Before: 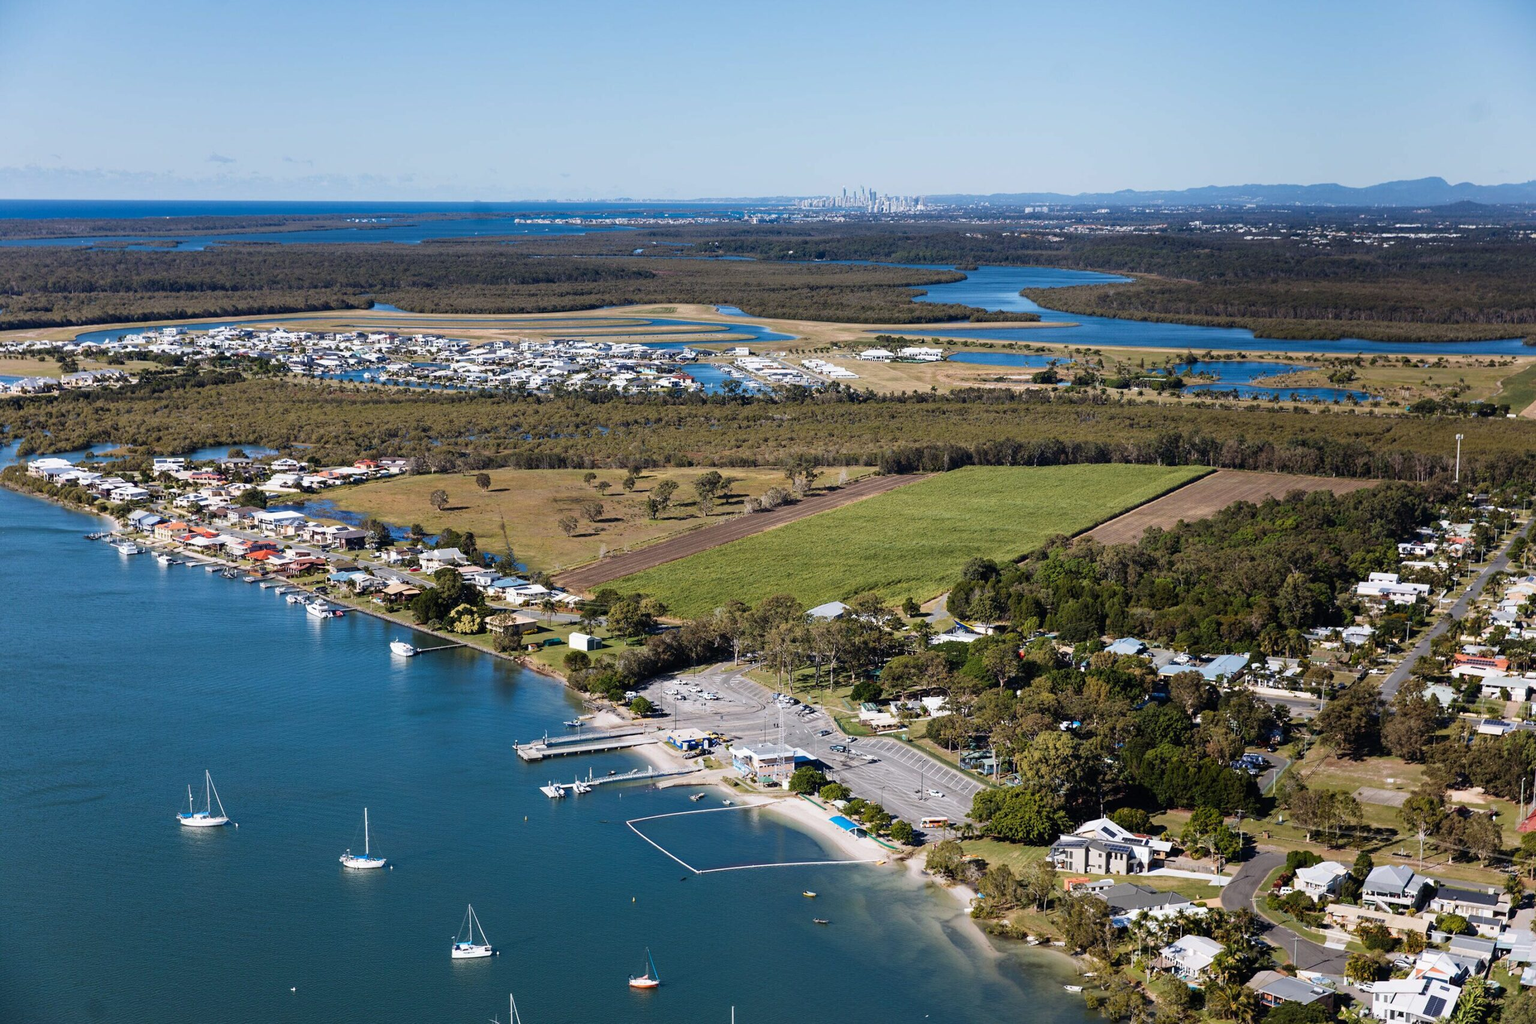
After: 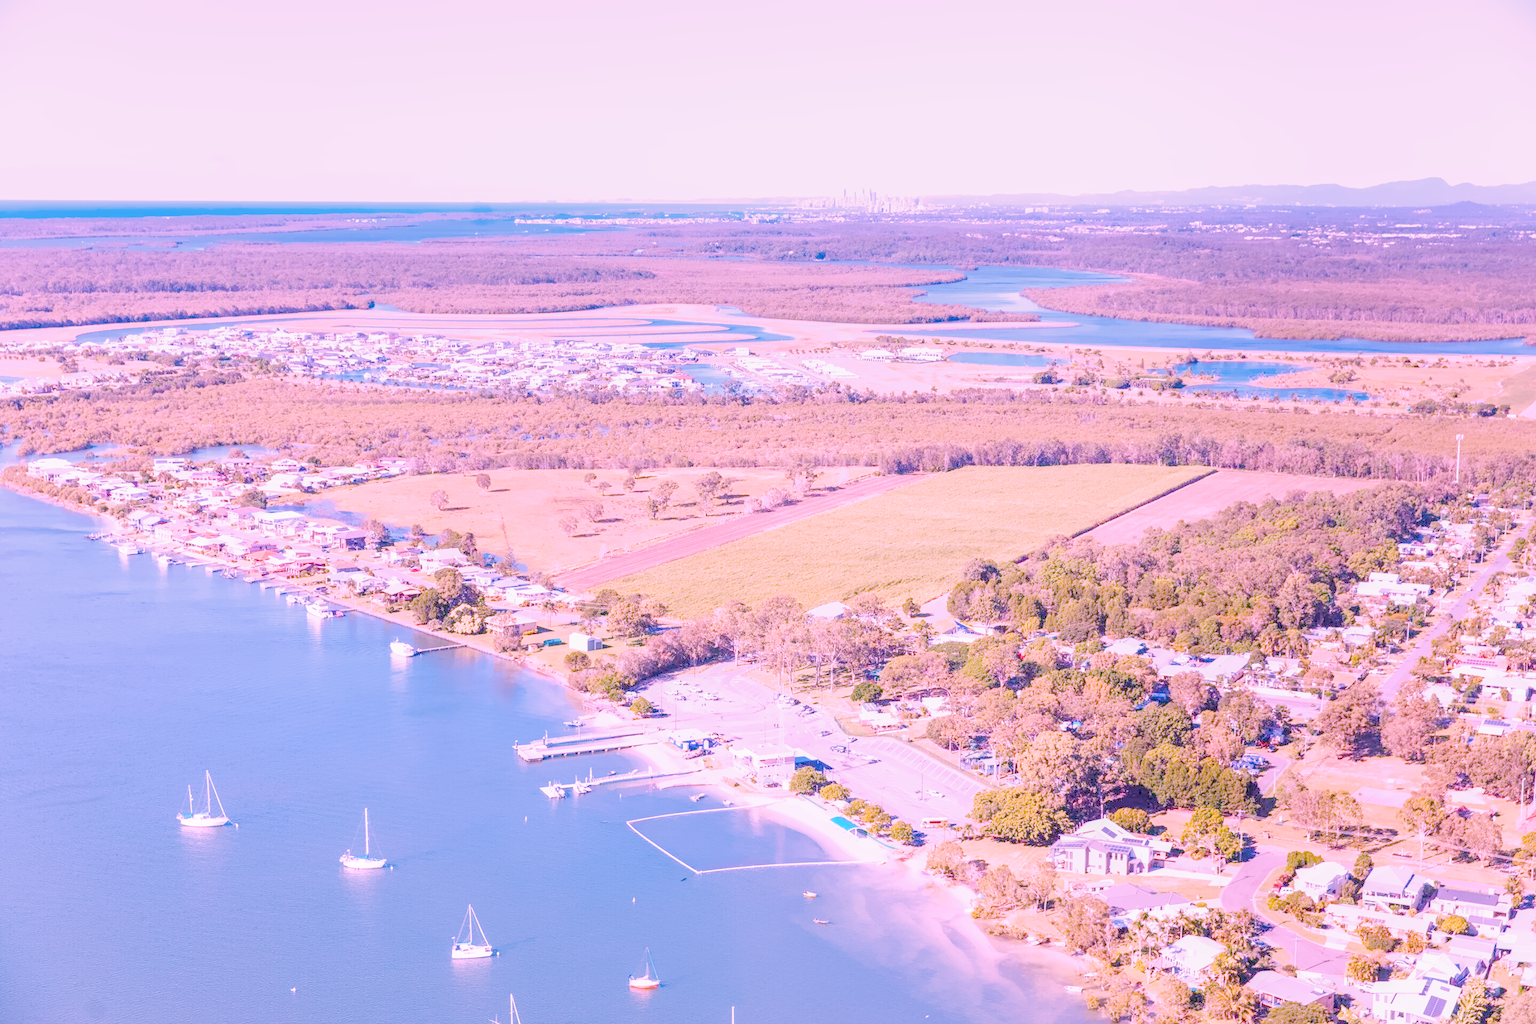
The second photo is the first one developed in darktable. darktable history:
local contrast: on, module defaults
raw chromatic aberrations: on, module defaults
color balance rgb: perceptual saturation grading › global saturation 25%, perceptual brilliance grading › mid-tones 10%, perceptual brilliance grading › shadows 15%, global vibrance 20%
exposure: black level correction 0.001, exposure 1.05 EV, compensate exposure bias true, compensate highlight preservation false
filmic rgb: black relative exposure -7.65 EV, white relative exposure 4.56 EV, hardness 3.61
highlight reconstruction: method reconstruct color, iterations 1, diameter of reconstruction 64 px
hot pixels: on, module defaults
lens correction: scale 1.01, crop 1, focal 85, aperture 2.8, distance 10.02, camera "Canon EOS RP", lens "Canon RF 85mm F2 MACRO IS STM"
raw denoise: x [[0, 0.25, 0.5, 0.75, 1] ×4]
white balance: red 1.858, blue 1.835
tone equalizer "mask blending: all purposes": on, module defaults
denoise (profiled): patch size 2, preserve shadows 1.03, bias correction -0.346, scattering 0.272, a [-1, 0, 0], b [0, 0, 0], compensate highlight preservation false
